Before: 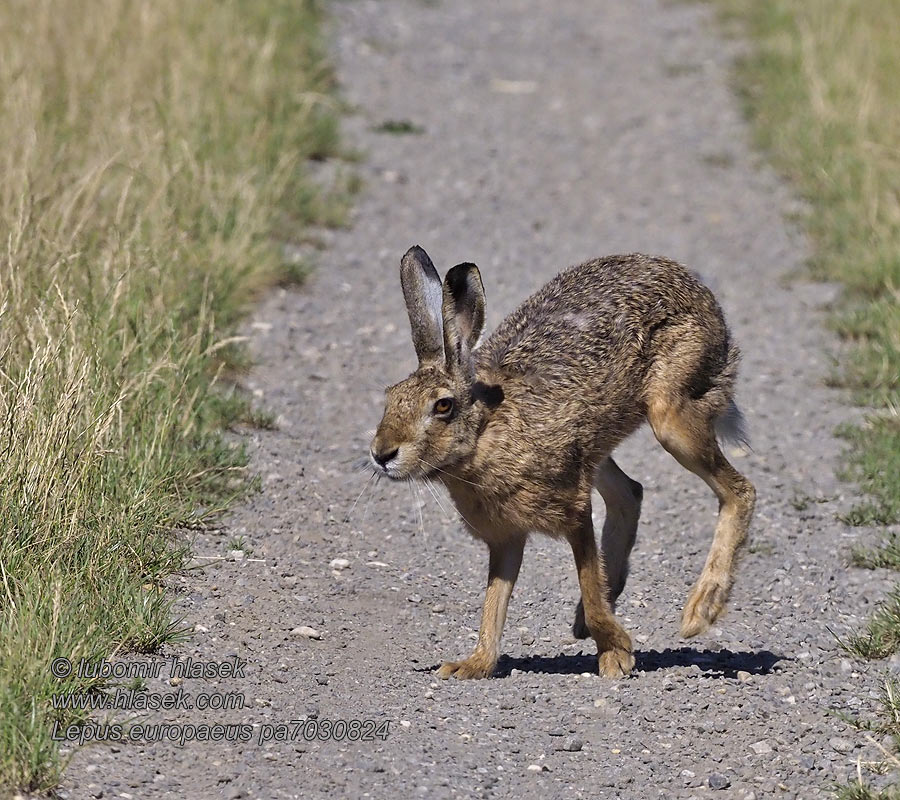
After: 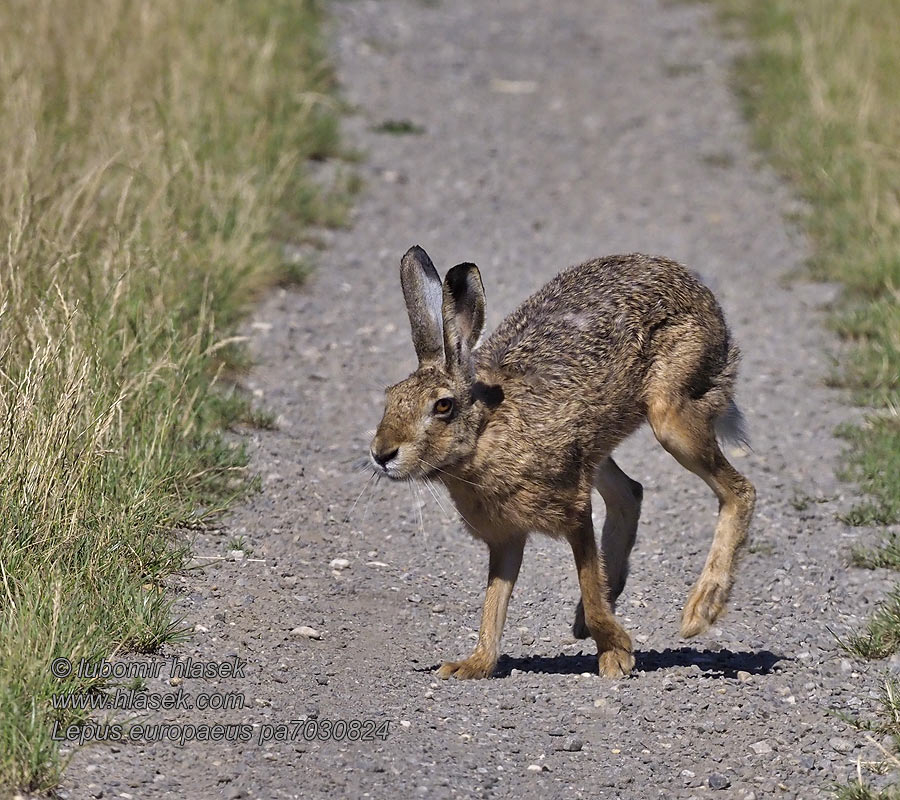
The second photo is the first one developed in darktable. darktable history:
shadows and highlights: shadows 17.63, highlights -84.96, soften with gaussian
